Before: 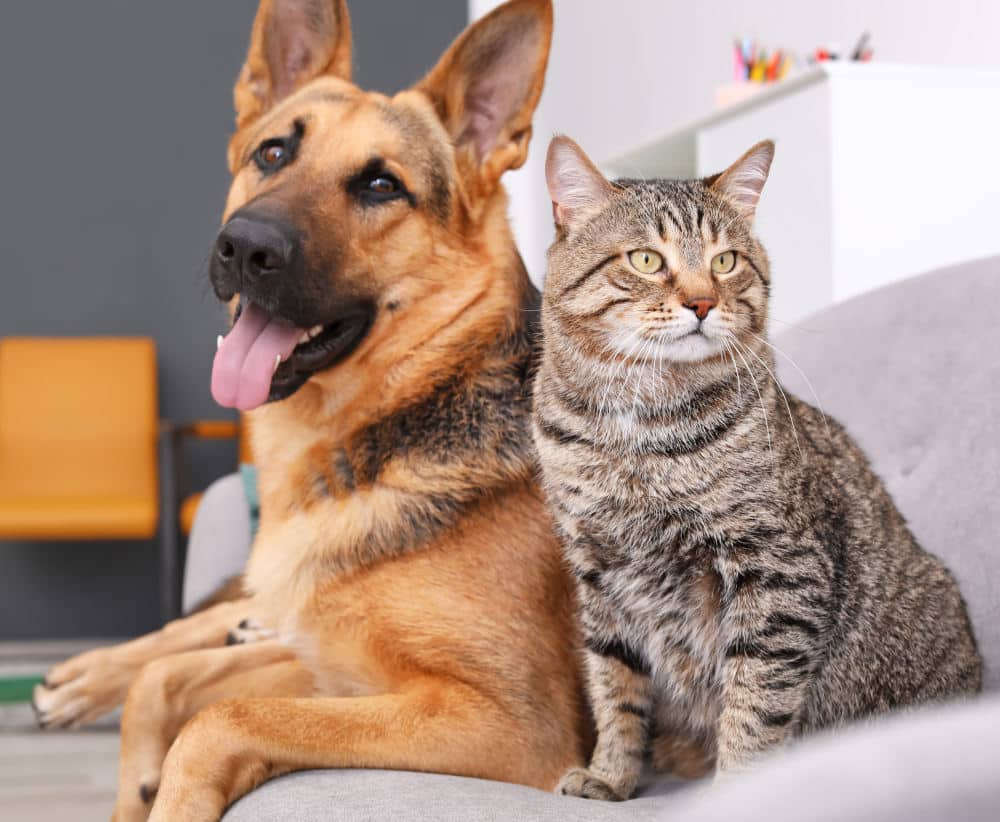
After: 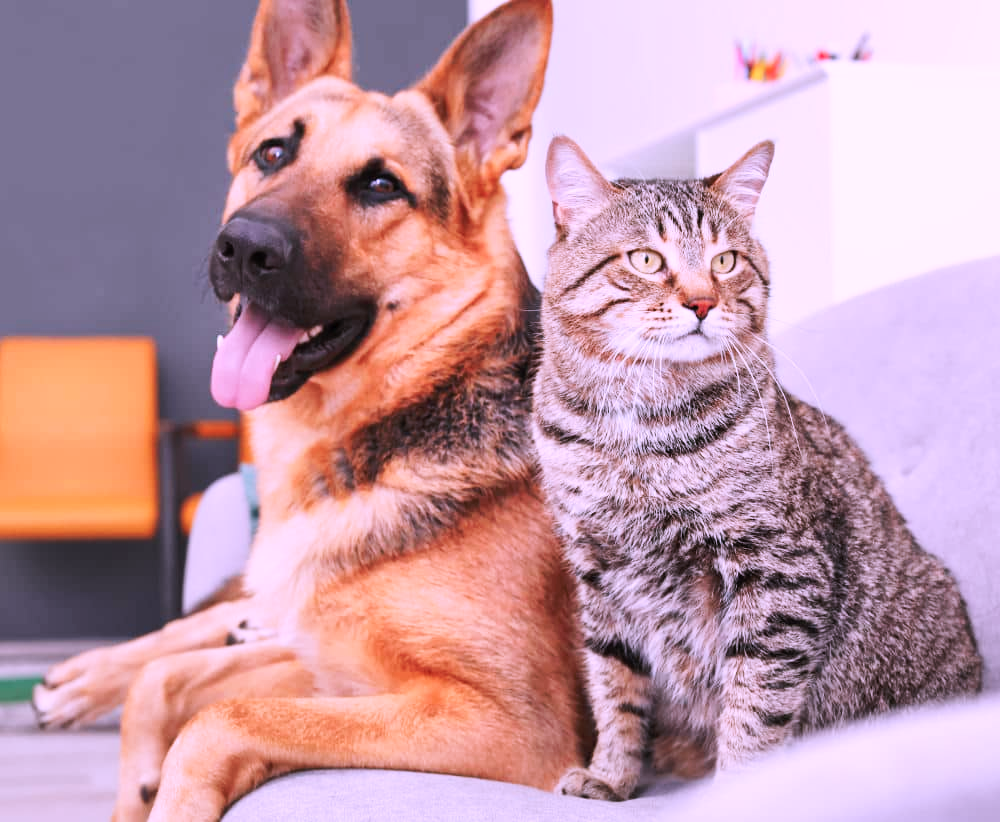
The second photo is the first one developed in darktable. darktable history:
shadows and highlights: shadows 25.65, highlights -24.84
color correction: highlights a* 15.11, highlights b* -24.95
tone curve: curves: ch0 [(0, 0) (0.003, 0.01) (0.011, 0.015) (0.025, 0.023) (0.044, 0.038) (0.069, 0.058) (0.1, 0.093) (0.136, 0.134) (0.177, 0.176) (0.224, 0.221) (0.277, 0.282) (0.335, 0.36) (0.399, 0.438) (0.468, 0.54) (0.543, 0.632) (0.623, 0.724) (0.709, 0.814) (0.801, 0.885) (0.898, 0.947) (1, 1)], preserve colors none
